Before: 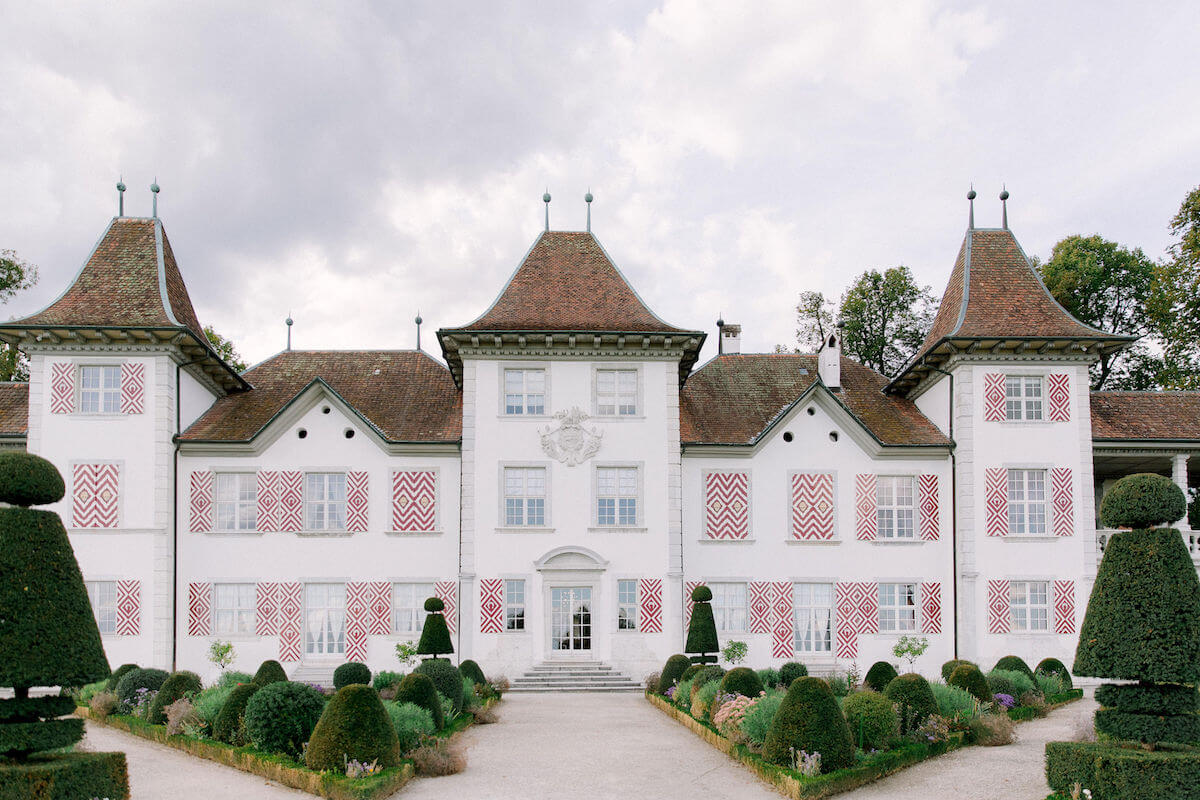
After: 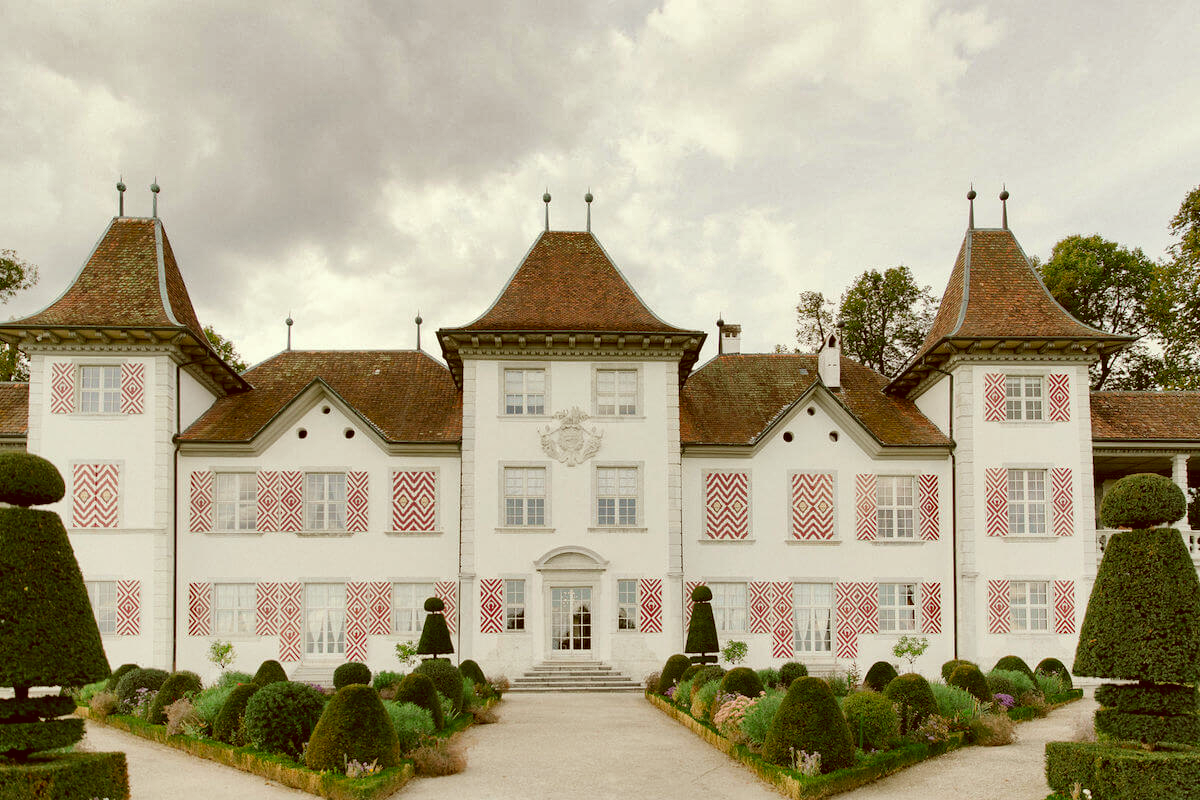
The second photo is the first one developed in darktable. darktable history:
shadows and highlights: low approximation 0.01, soften with gaussian
color correction: highlights a* -5.3, highlights b* 9.8, shadows a* 9.8, shadows b* 24.26
